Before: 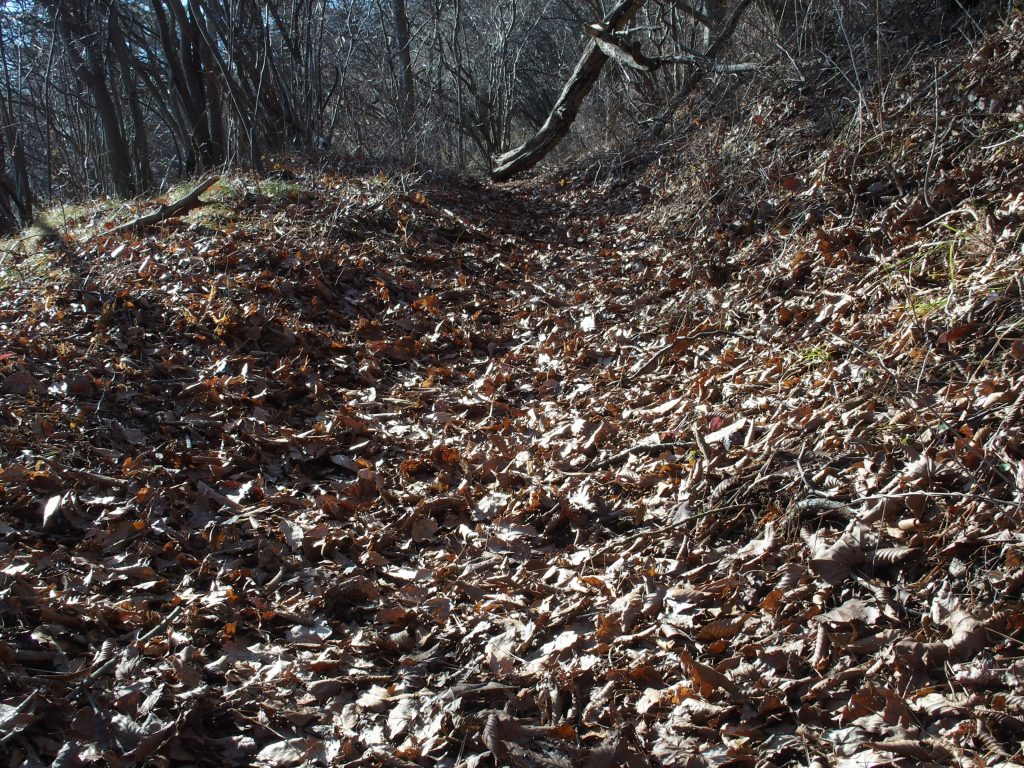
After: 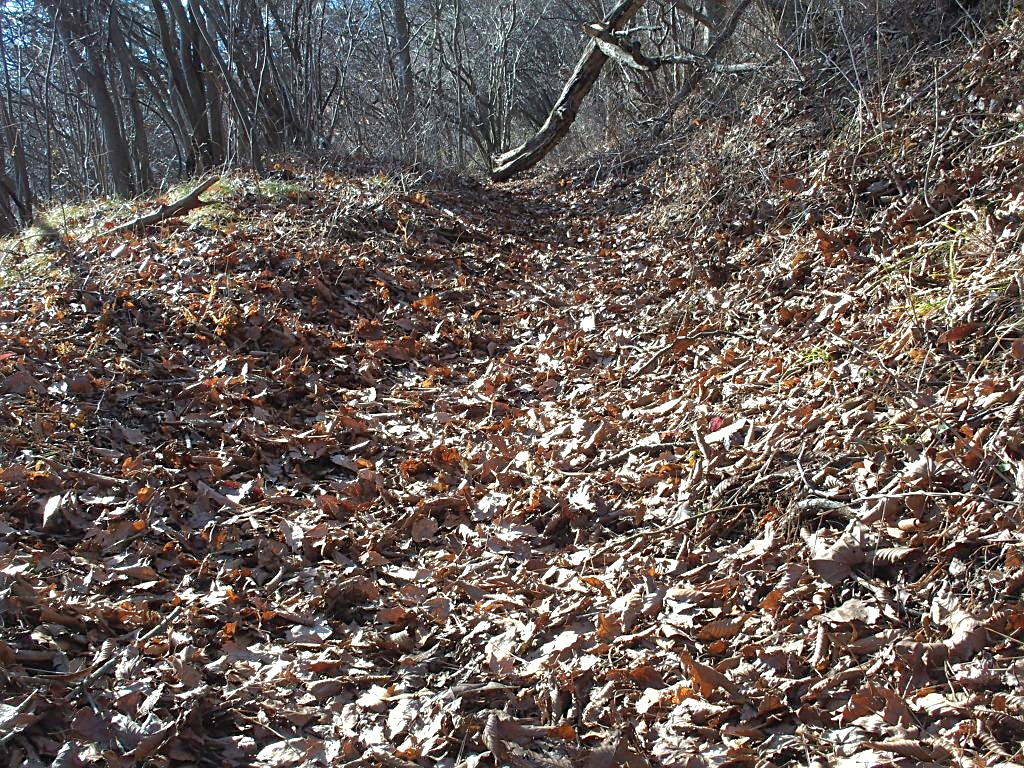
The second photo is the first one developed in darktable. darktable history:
sharpen: on, module defaults
shadows and highlights: on, module defaults
exposure: black level correction 0, exposure 0.694 EV, compensate highlight preservation false
